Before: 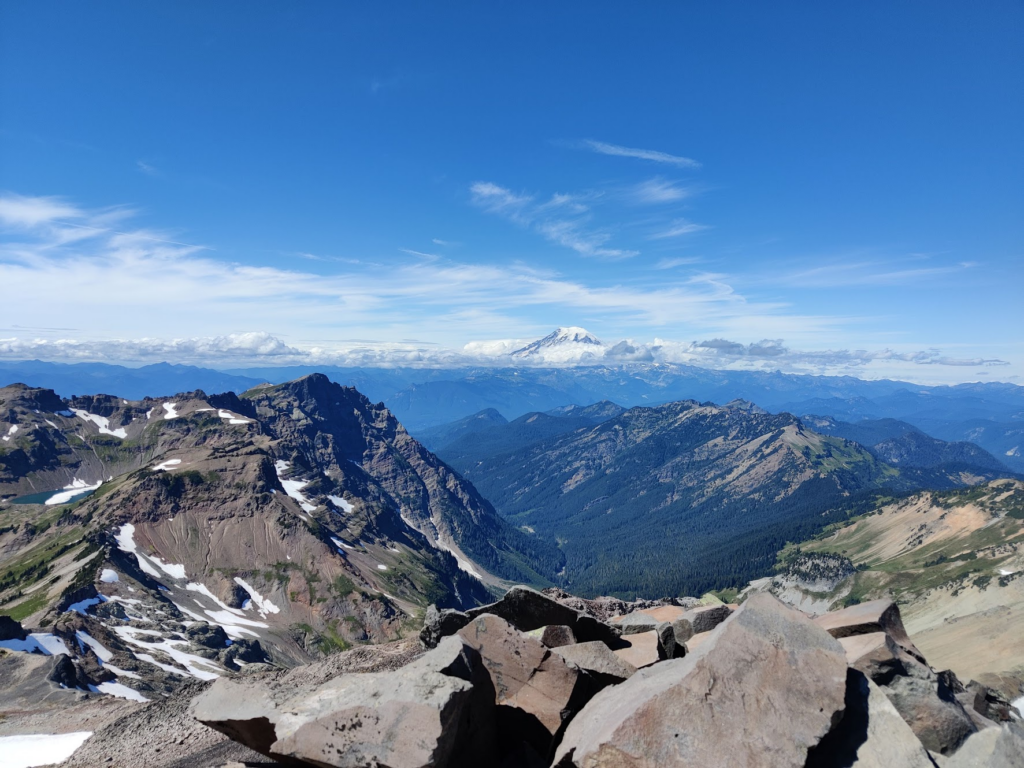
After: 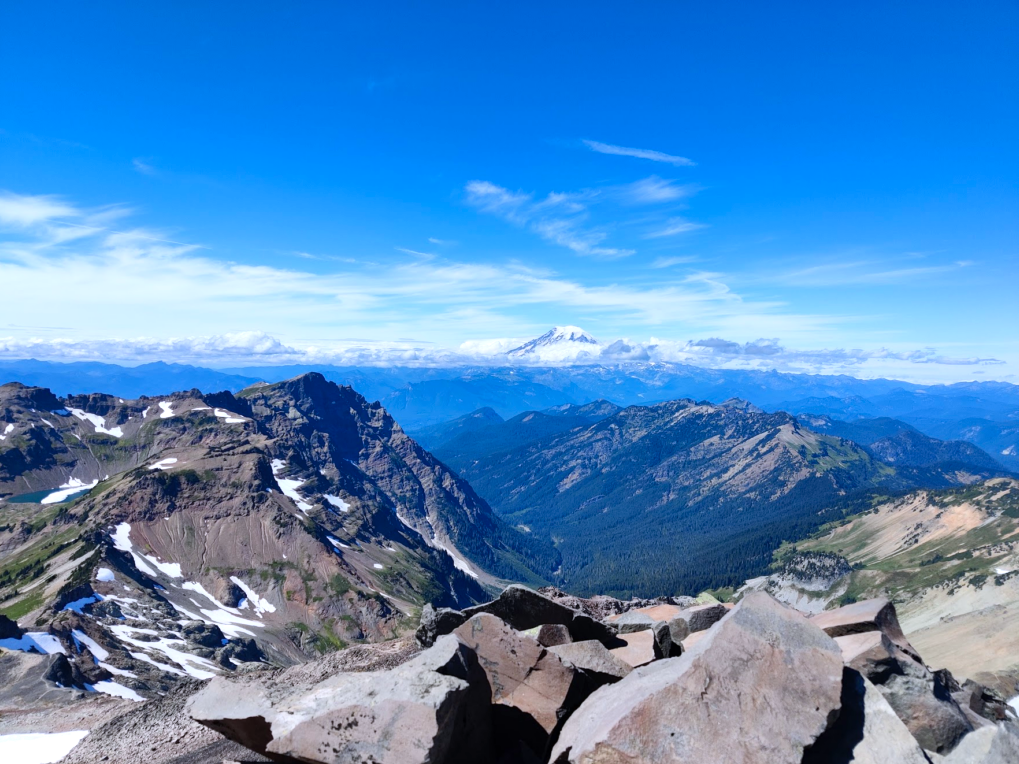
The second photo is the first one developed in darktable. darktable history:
color calibration: illuminant as shot in camera, x 0.358, y 0.373, temperature 4628.91 K
tone equalizer: on, module defaults
contrast brightness saturation: contrast 0.036, saturation 0.165
exposure: exposure 0.2 EV, compensate highlight preservation false
crop and rotate: left 0.478%, top 0.138%, bottom 0.322%
shadows and highlights: shadows 1.79, highlights 41.04
